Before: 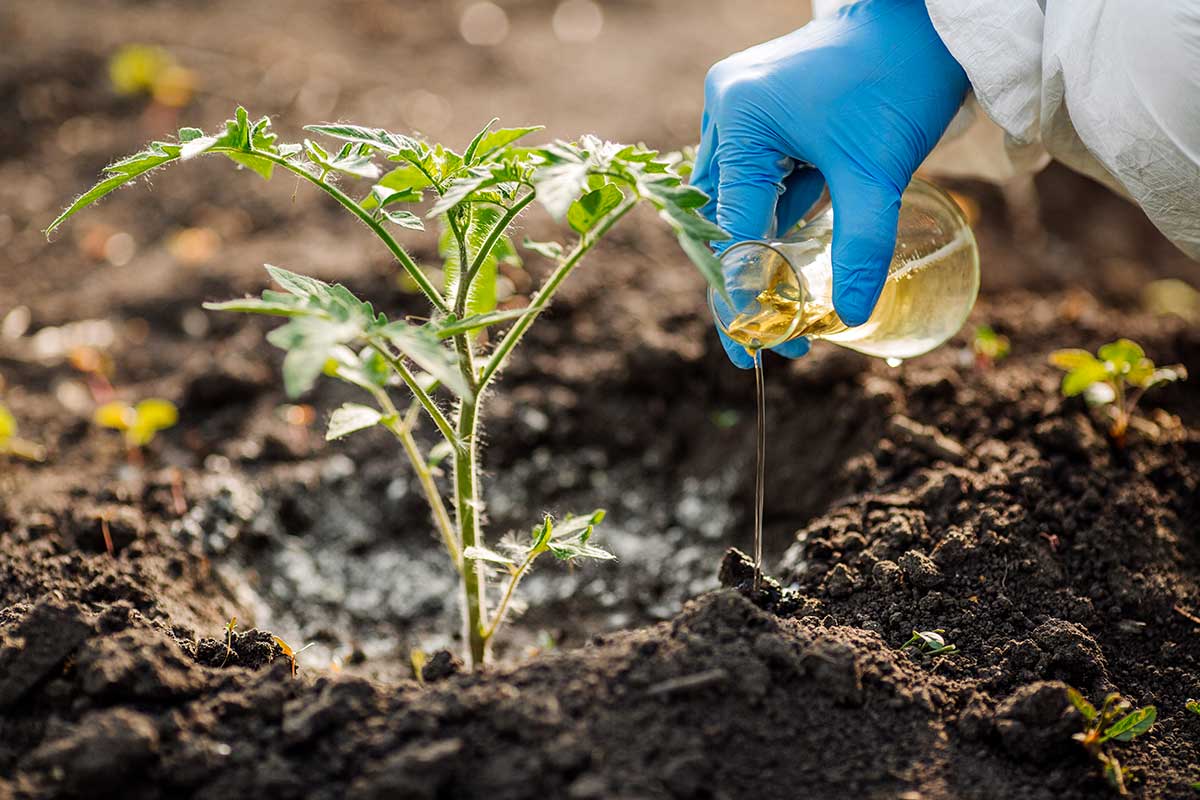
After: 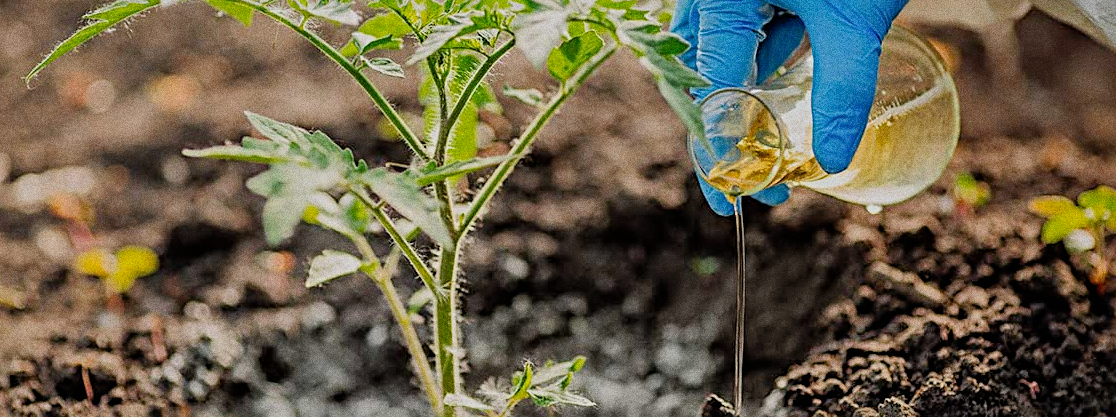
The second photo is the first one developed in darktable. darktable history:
grain: coarseness 0.09 ISO, strength 40%
sharpen: radius 4
filmic rgb: hardness 4.17, contrast 0.921
shadows and highlights: on, module defaults
contrast brightness saturation: contrast 0.04, saturation 0.07
crop: left 1.744%, top 19.225%, right 5.069%, bottom 28.357%
